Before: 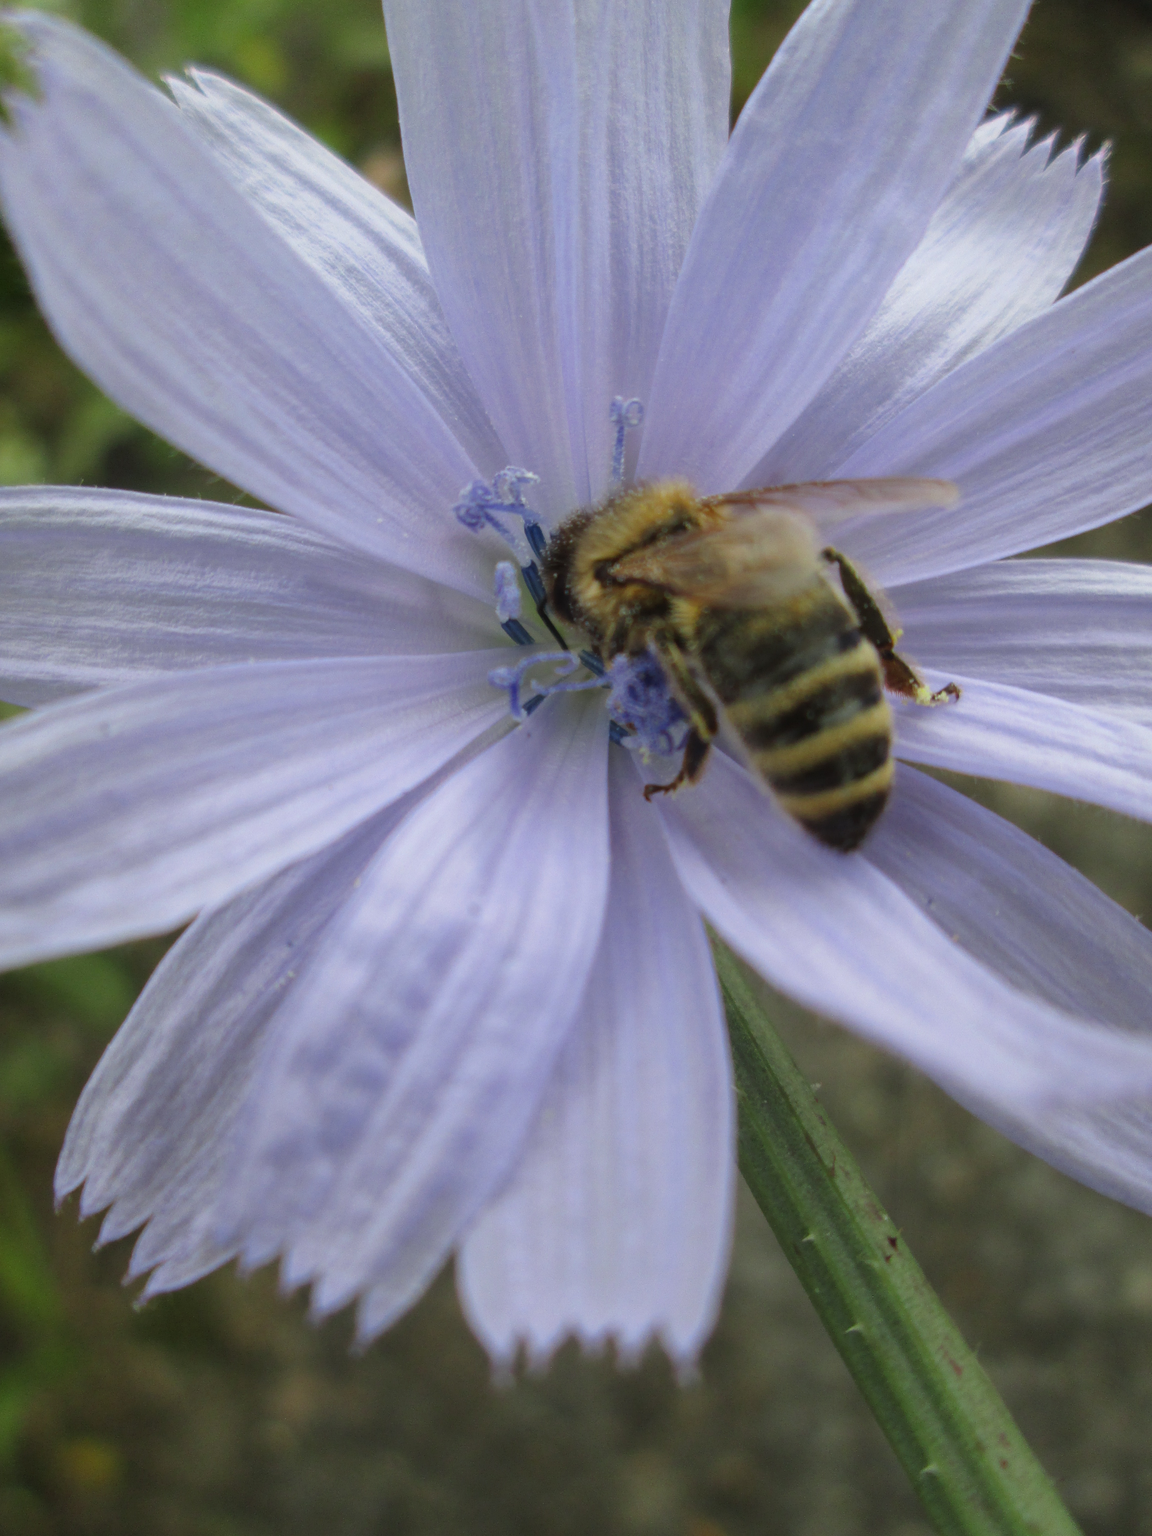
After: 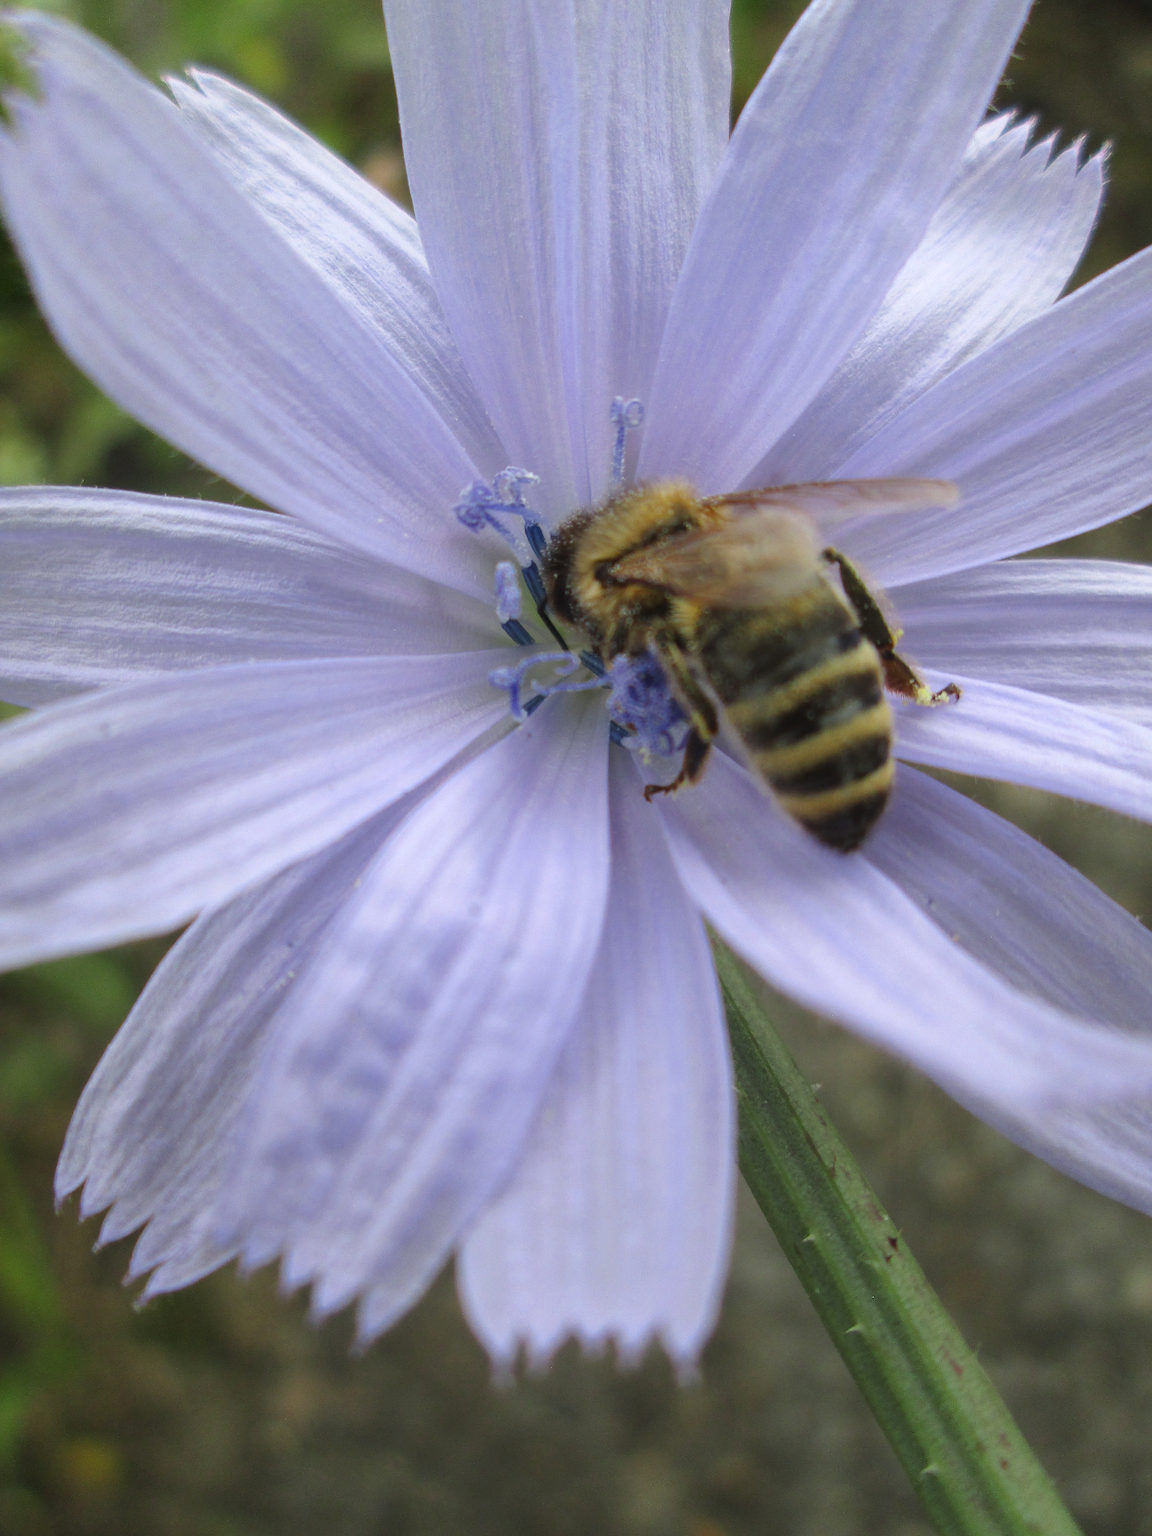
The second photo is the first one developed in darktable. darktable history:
sharpen: on, module defaults
exposure: exposure 0.207 EV, compensate highlight preservation false
white balance: red 1.009, blue 1.027
